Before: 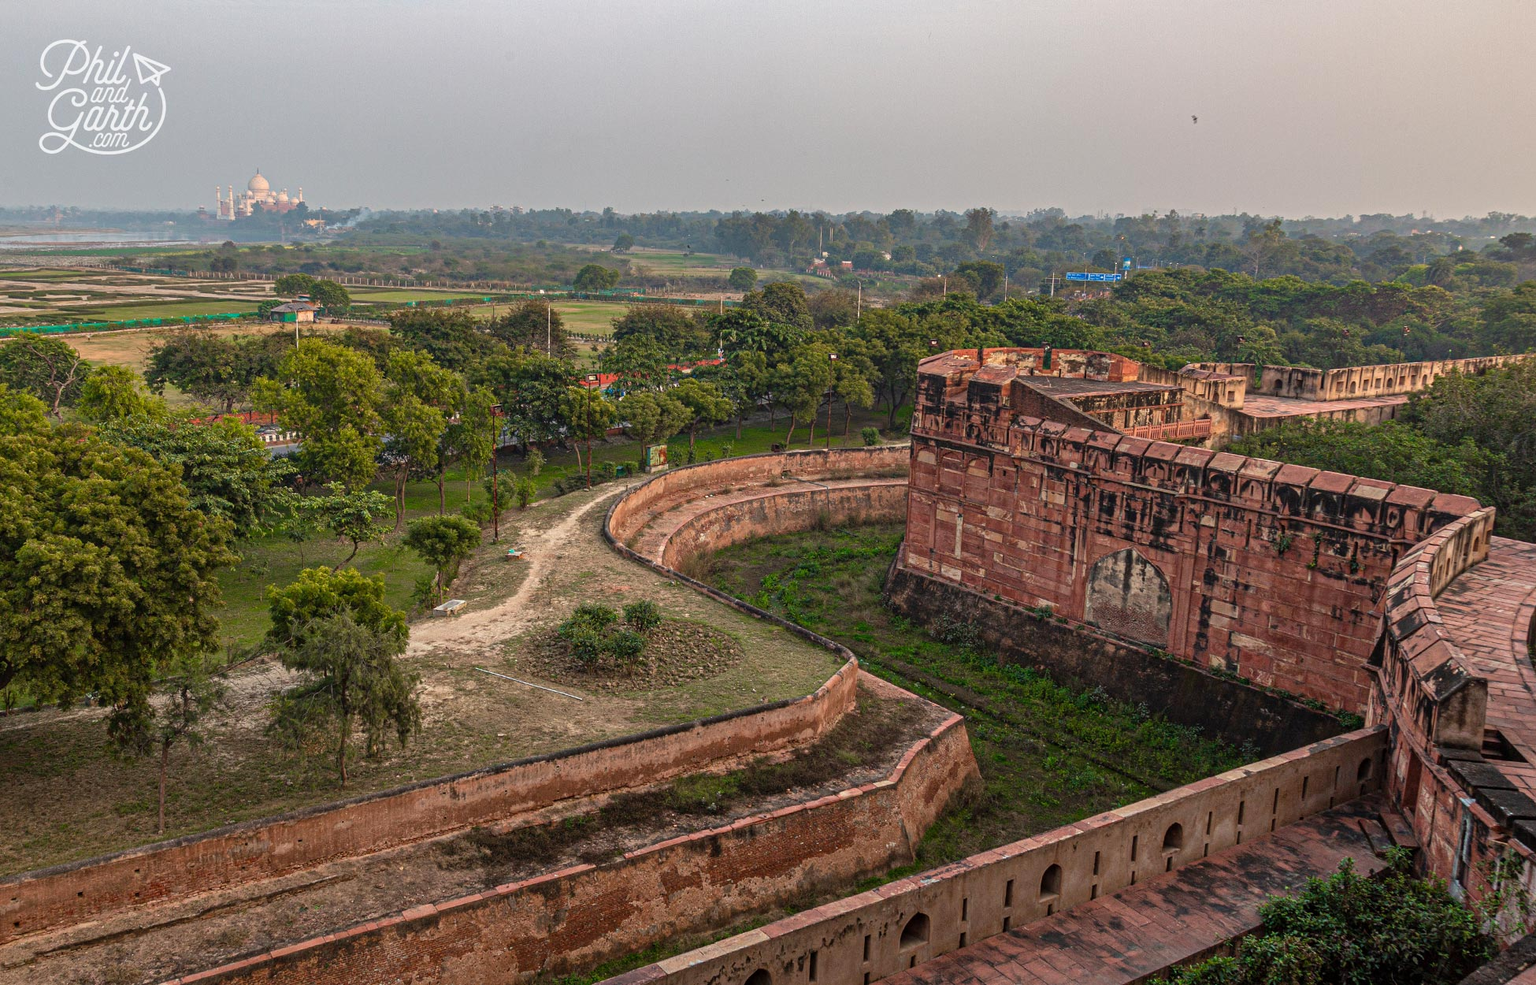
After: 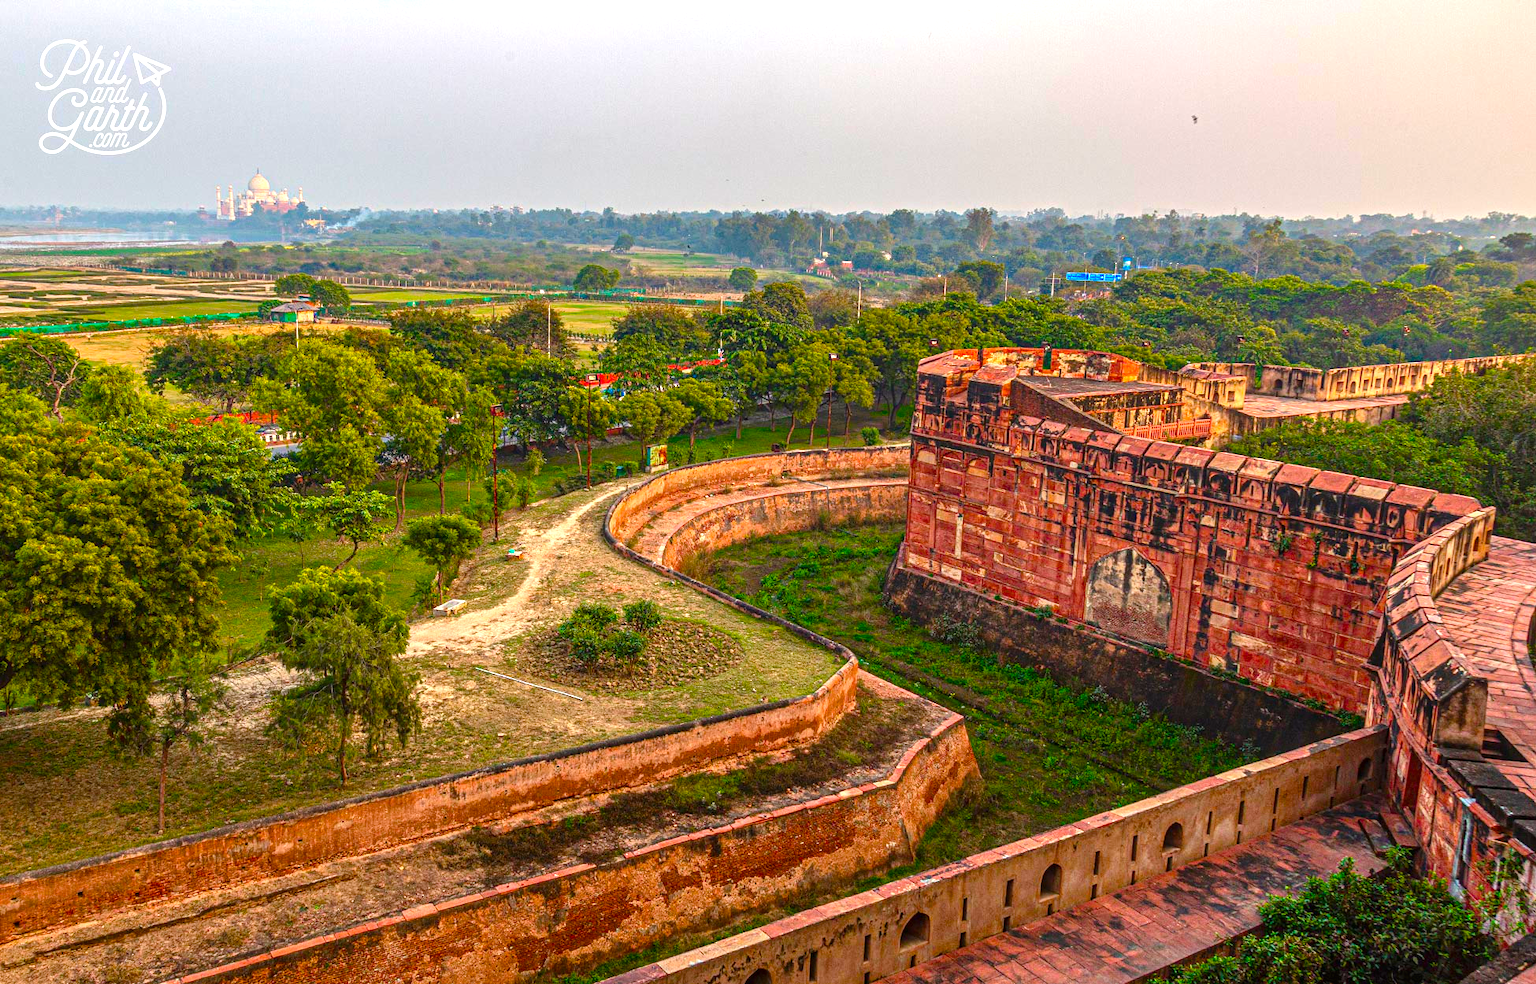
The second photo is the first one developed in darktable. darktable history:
local contrast: on, module defaults
exposure: black level correction 0, exposure 0.693 EV, compensate highlight preservation false
contrast brightness saturation: contrast 0.083, saturation 0.2
color balance rgb: global offset › luminance 0.492%, global offset › hue 168.67°, linear chroma grading › global chroma 14.393%, perceptual saturation grading › global saturation 20%, perceptual saturation grading › highlights 2.93%, perceptual saturation grading › shadows 49.439%
